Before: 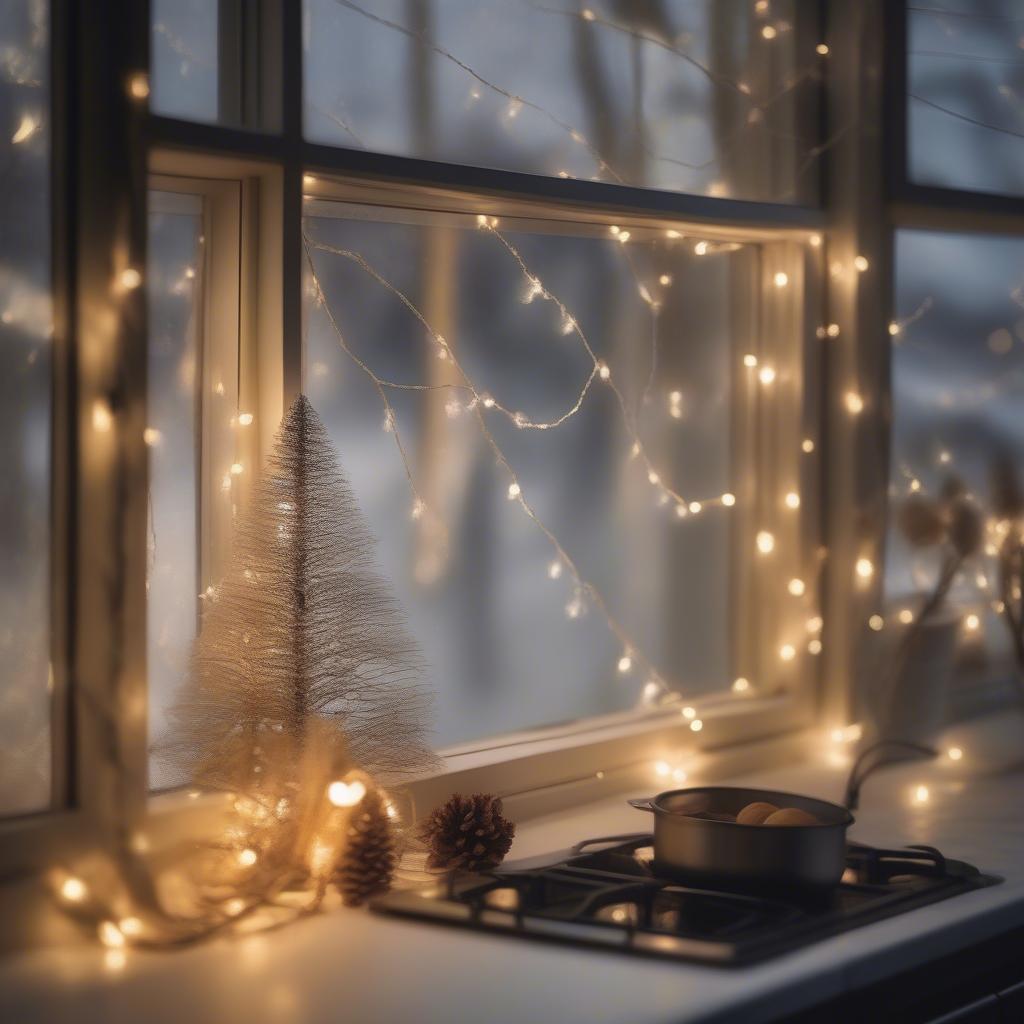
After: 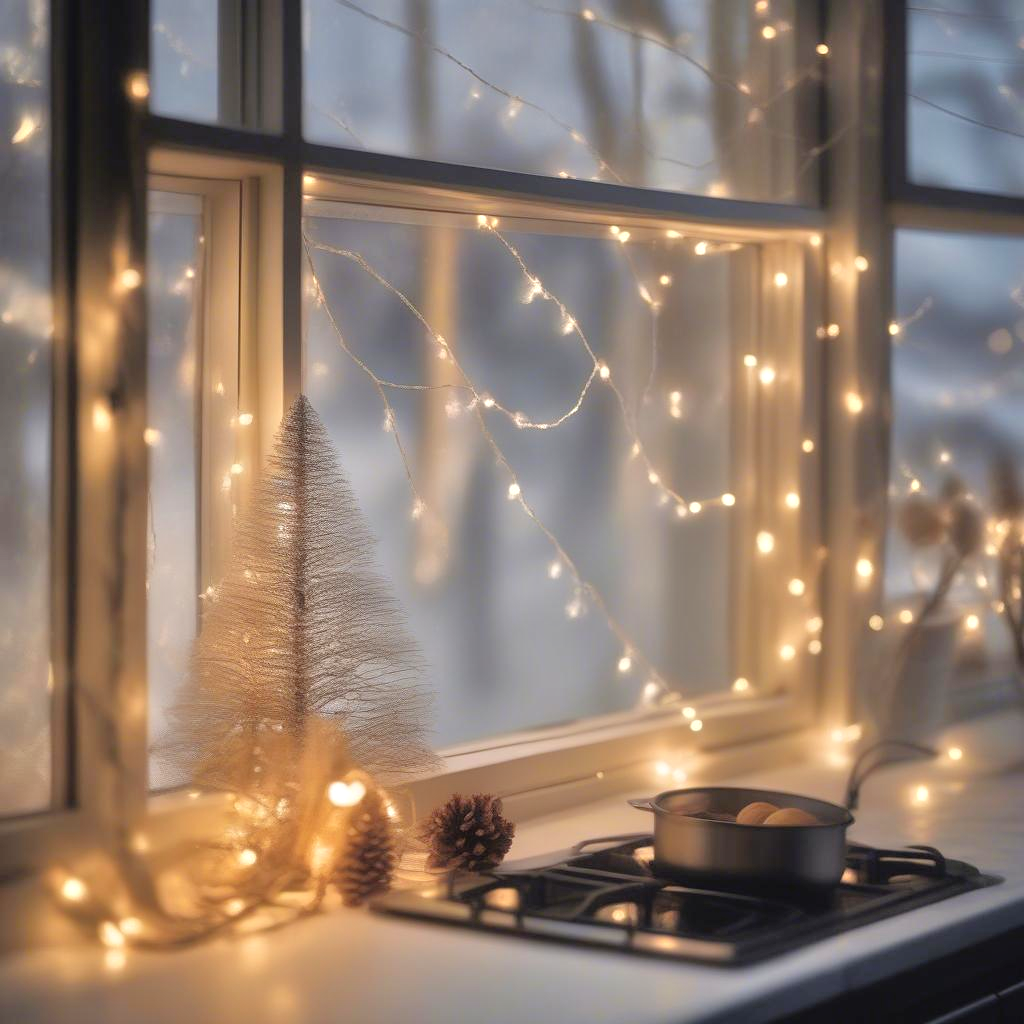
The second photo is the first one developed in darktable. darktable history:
tone equalizer: -7 EV 0.163 EV, -6 EV 0.581 EV, -5 EV 1.12 EV, -4 EV 1.3 EV, -3 EV 1.13 EV, -2 EV 0.6 EV, -1 EV 0.168 EV, mask exposure compensation -0.493 EV
